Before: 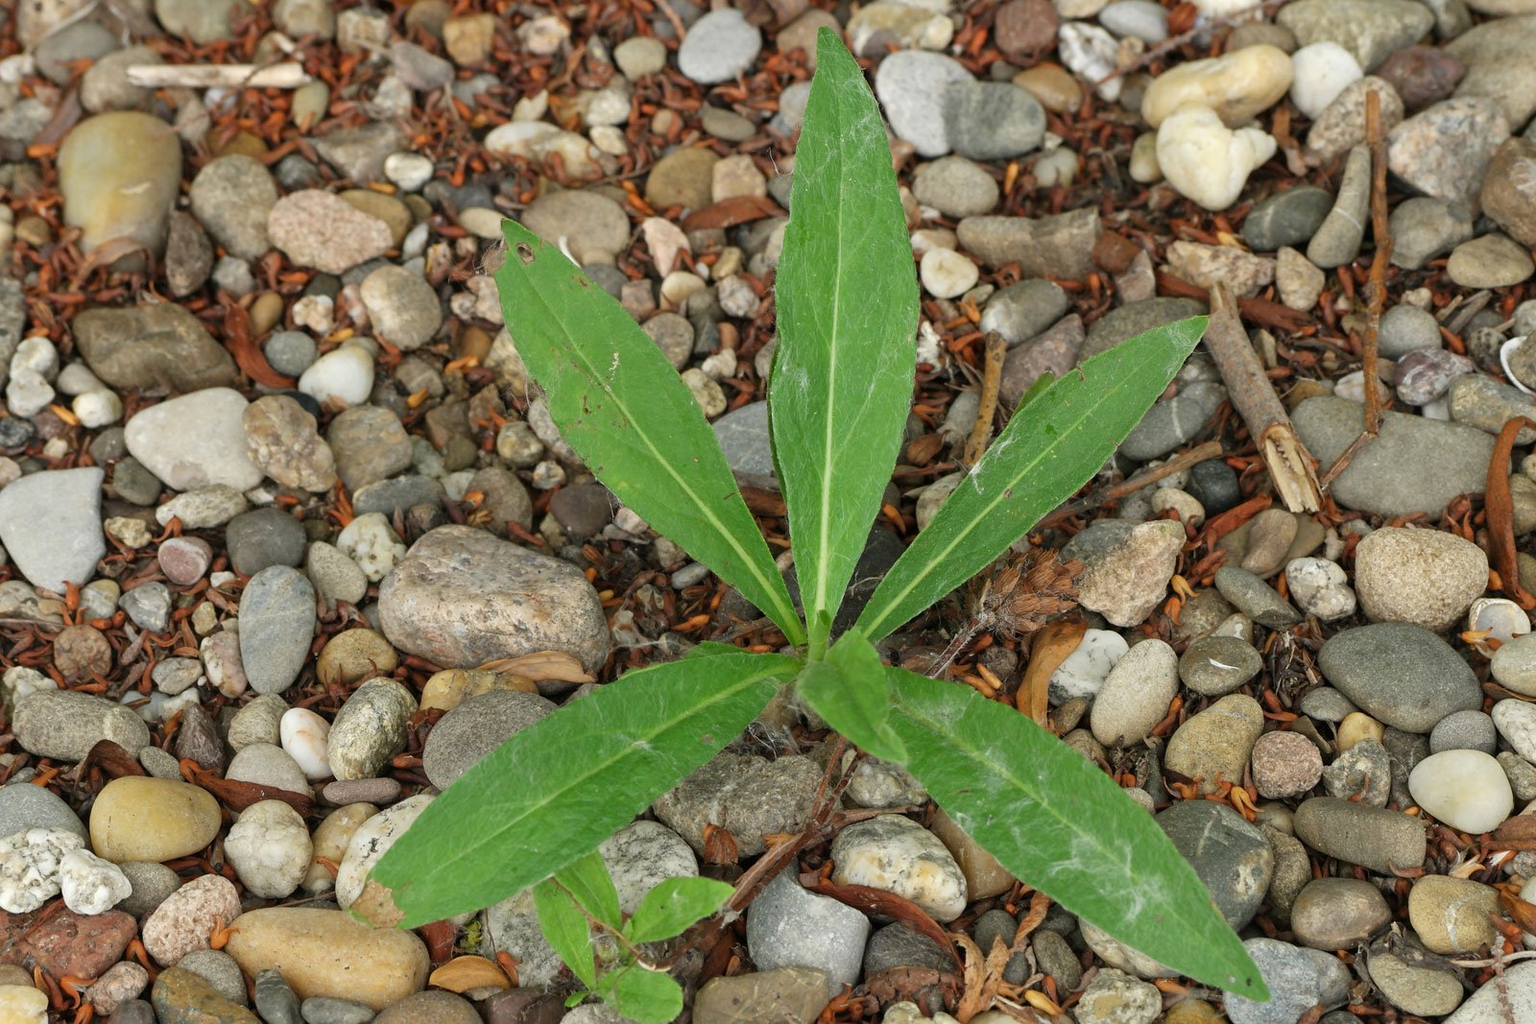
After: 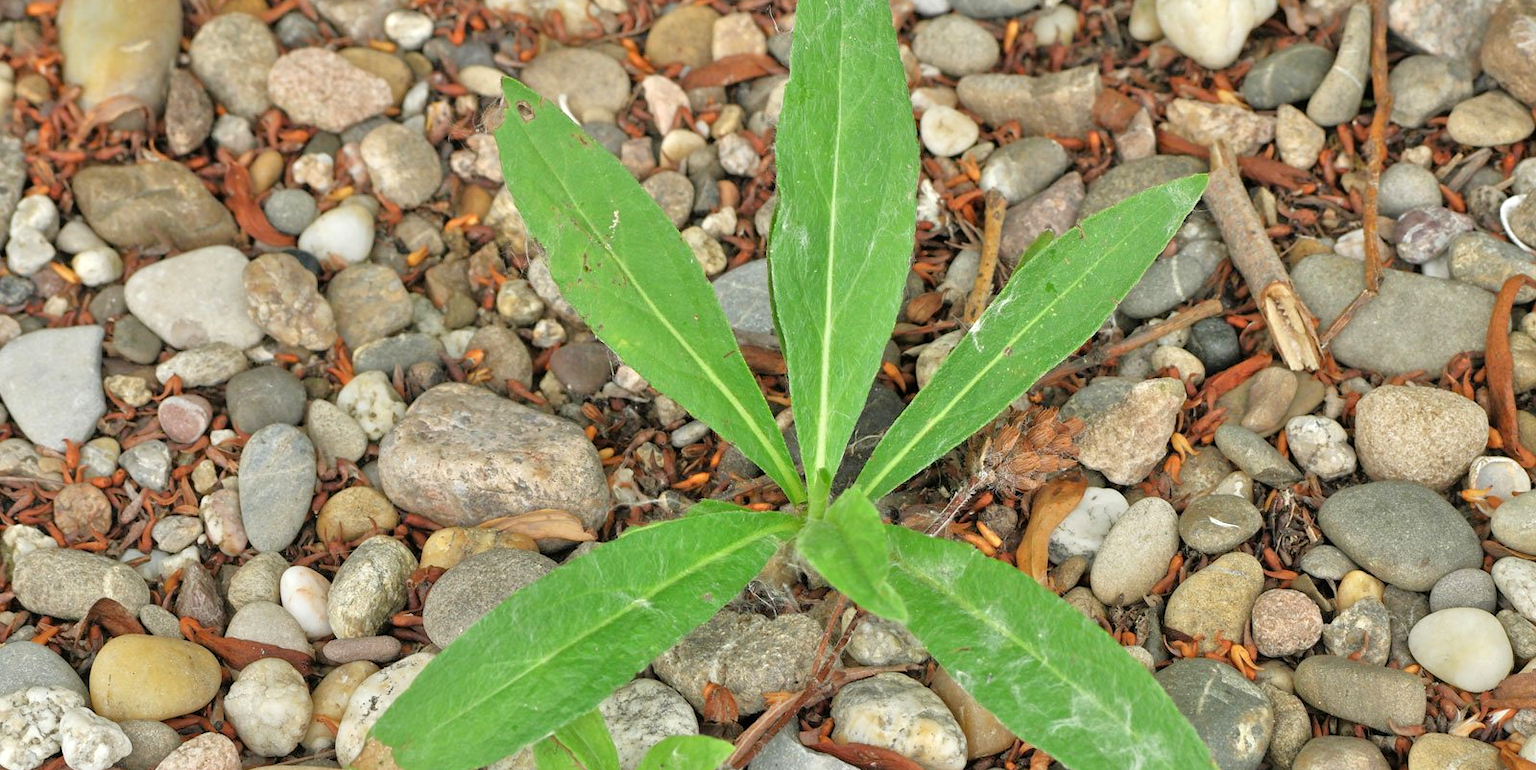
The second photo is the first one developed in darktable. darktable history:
tone equalizer: -7 EV 0.159 EV, -6 EV 0.591 EV, -5 EV 1.11 EV, -4 EV 1.35 EV, -3 EV 1.18 EV, -2 EV 0.6 EV, -1 EV 0.155 EV, mask exposure compensation -0.509 EV
crop: top 13.88%, bottom 10.805%
